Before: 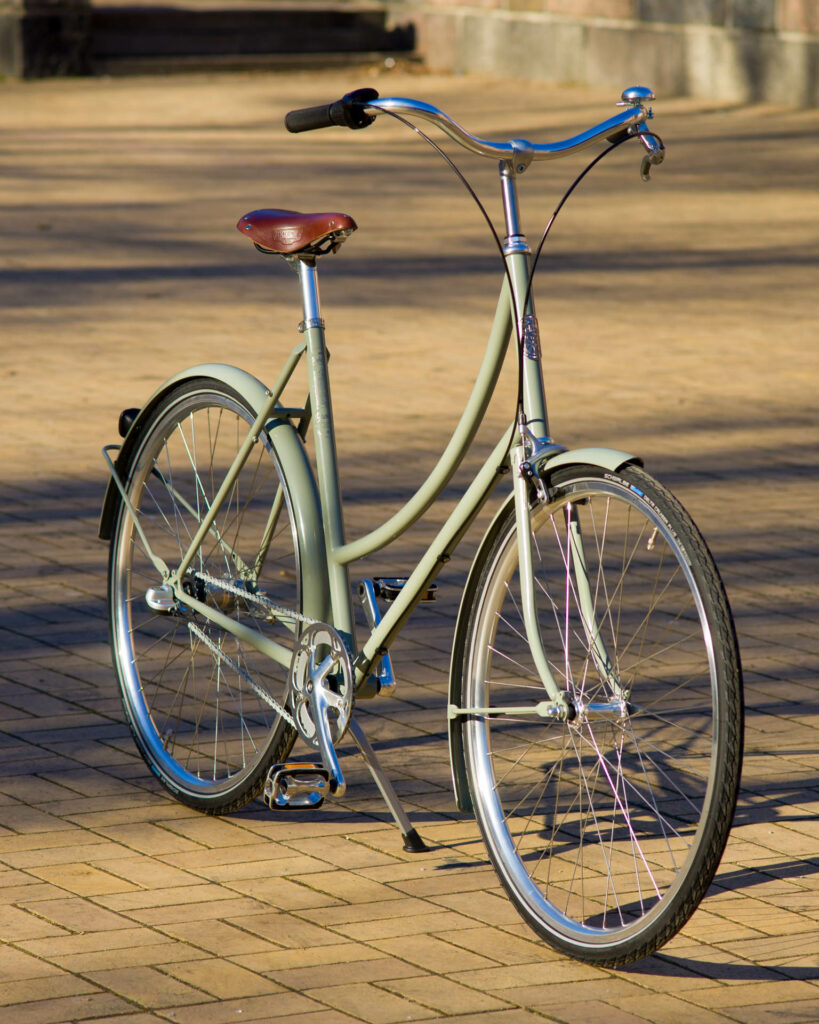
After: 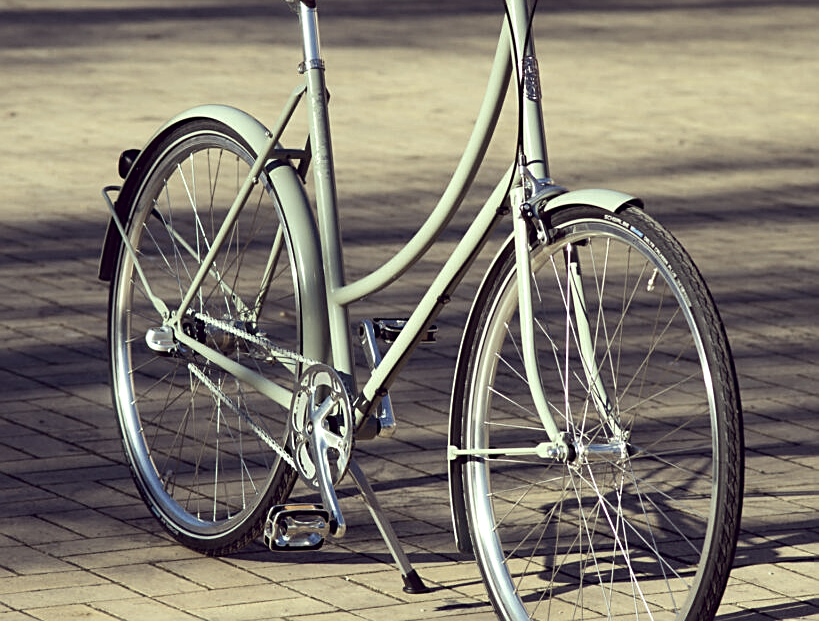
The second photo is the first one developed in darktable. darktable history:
crop and rotate: top 25.357%, bottom 13.942%
color correction: highlights a* -20.17, highlights b* 20.27, shadows a* 20.03, shadows b* -20.46, saturation 0.43
sharpen: on, module defaults
tone equalizer: -8 EV -0.417 EV, -7 EV -0.389 EV, -6 EV -0.333 EV, -5 EV -0.222 EV, -3 EV 0.222 EV, -2 EV 0.333 EV, -1 EV 0.389 EV, +0 EV 0.417 EV, edges refinement/feathering 500, mask exposure compensation -1.57 EV, preserve details no
